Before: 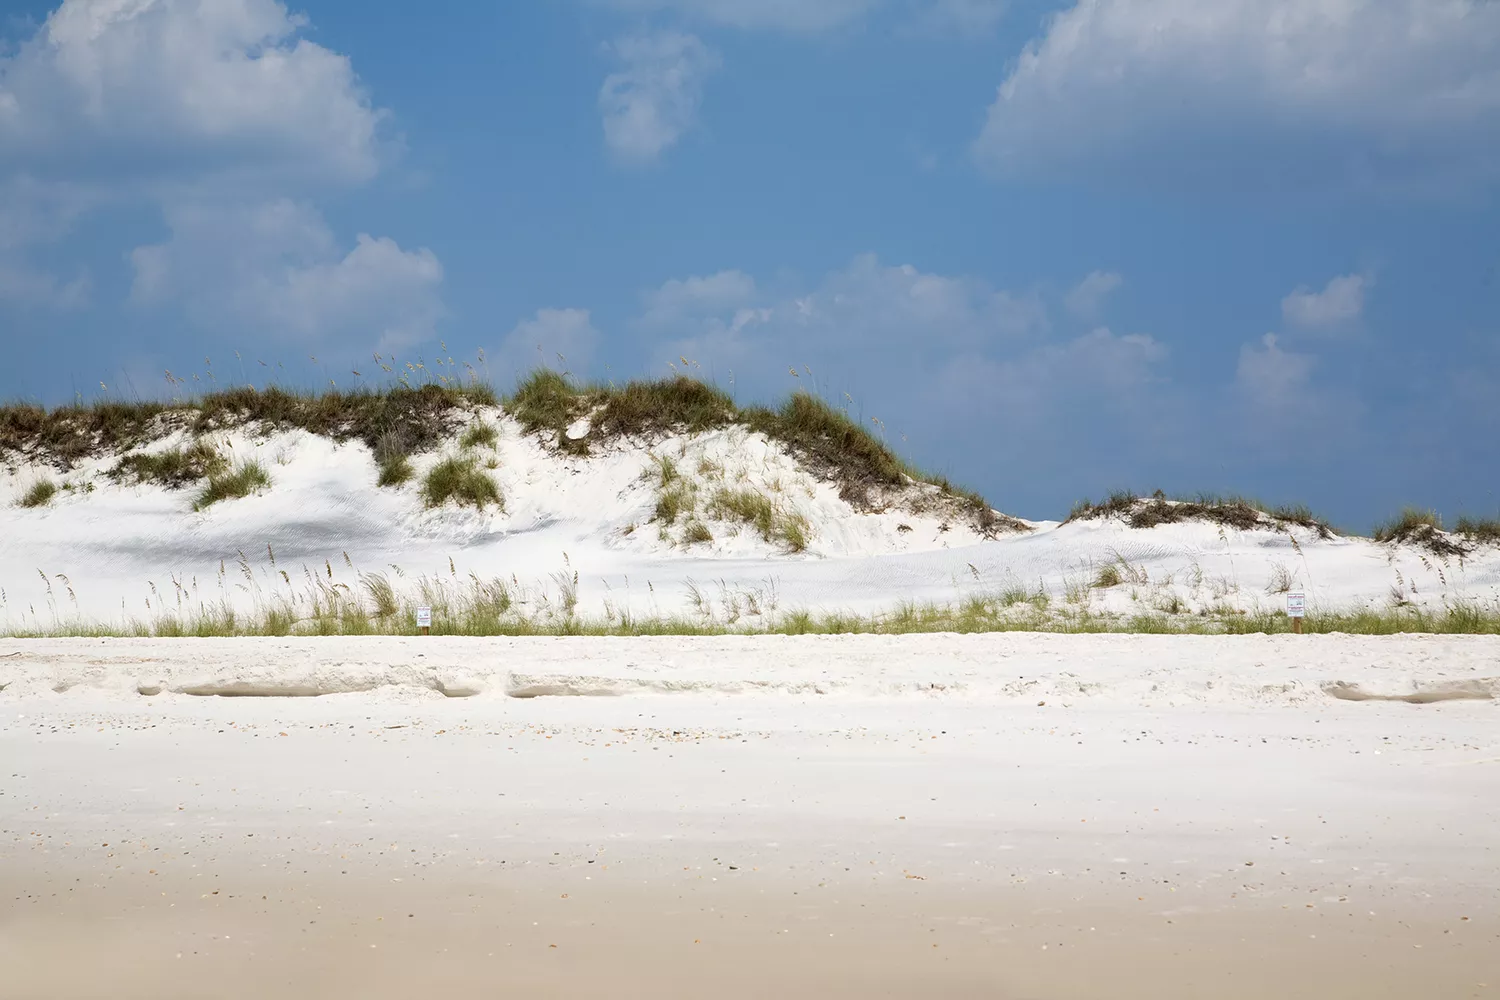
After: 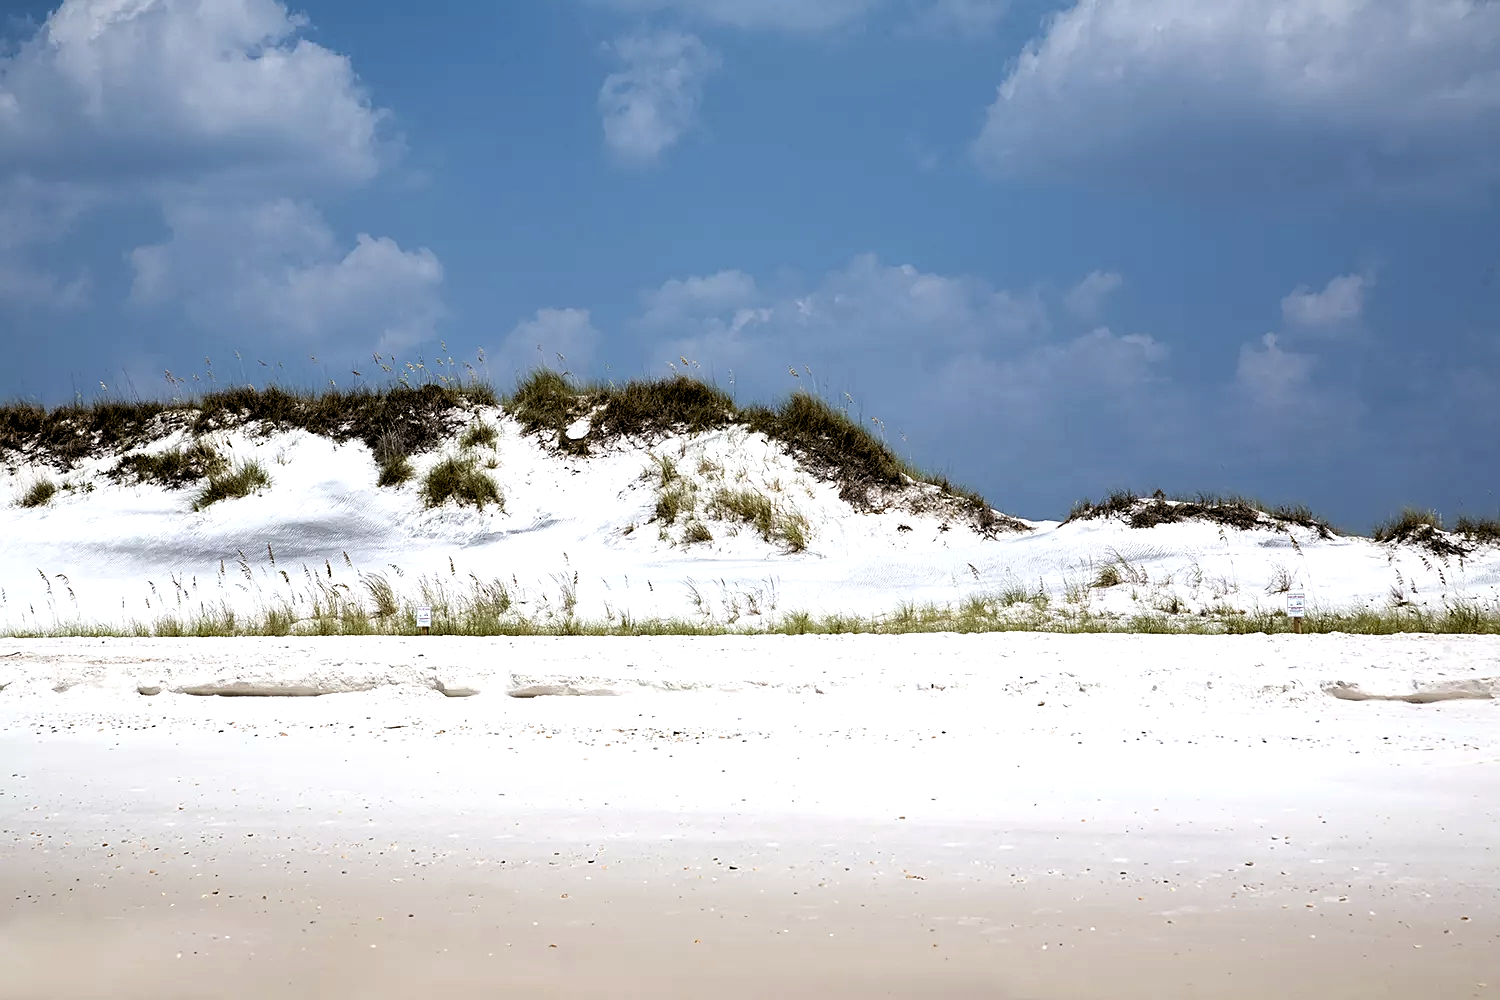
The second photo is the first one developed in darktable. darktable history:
levels: levels [0.182, 0.542, 0.902]
color balance: lift [1, 1.015, 1.004, 0.985], gamma [1, 0.958, 0.971, 1.042], gain [1, 0.956, 0.977, 1.044]
sharpen: on, module defaults
